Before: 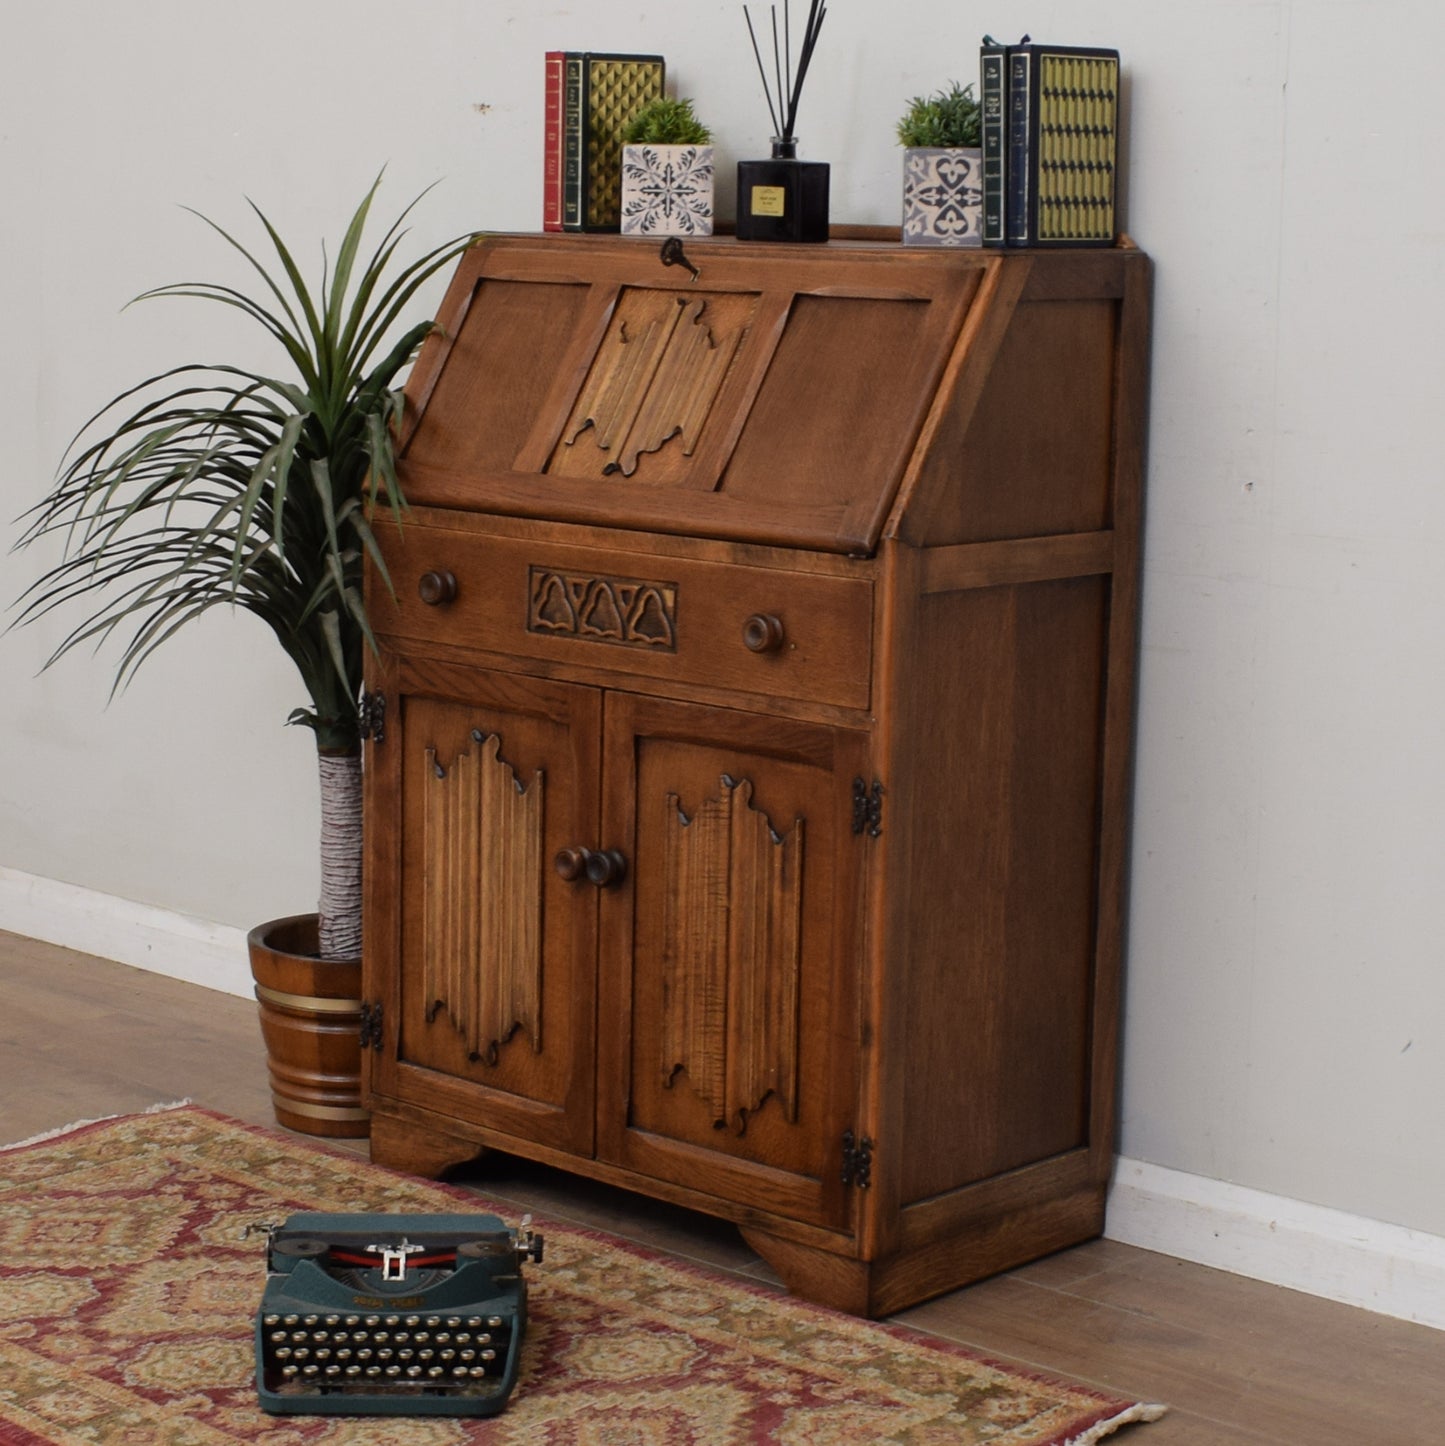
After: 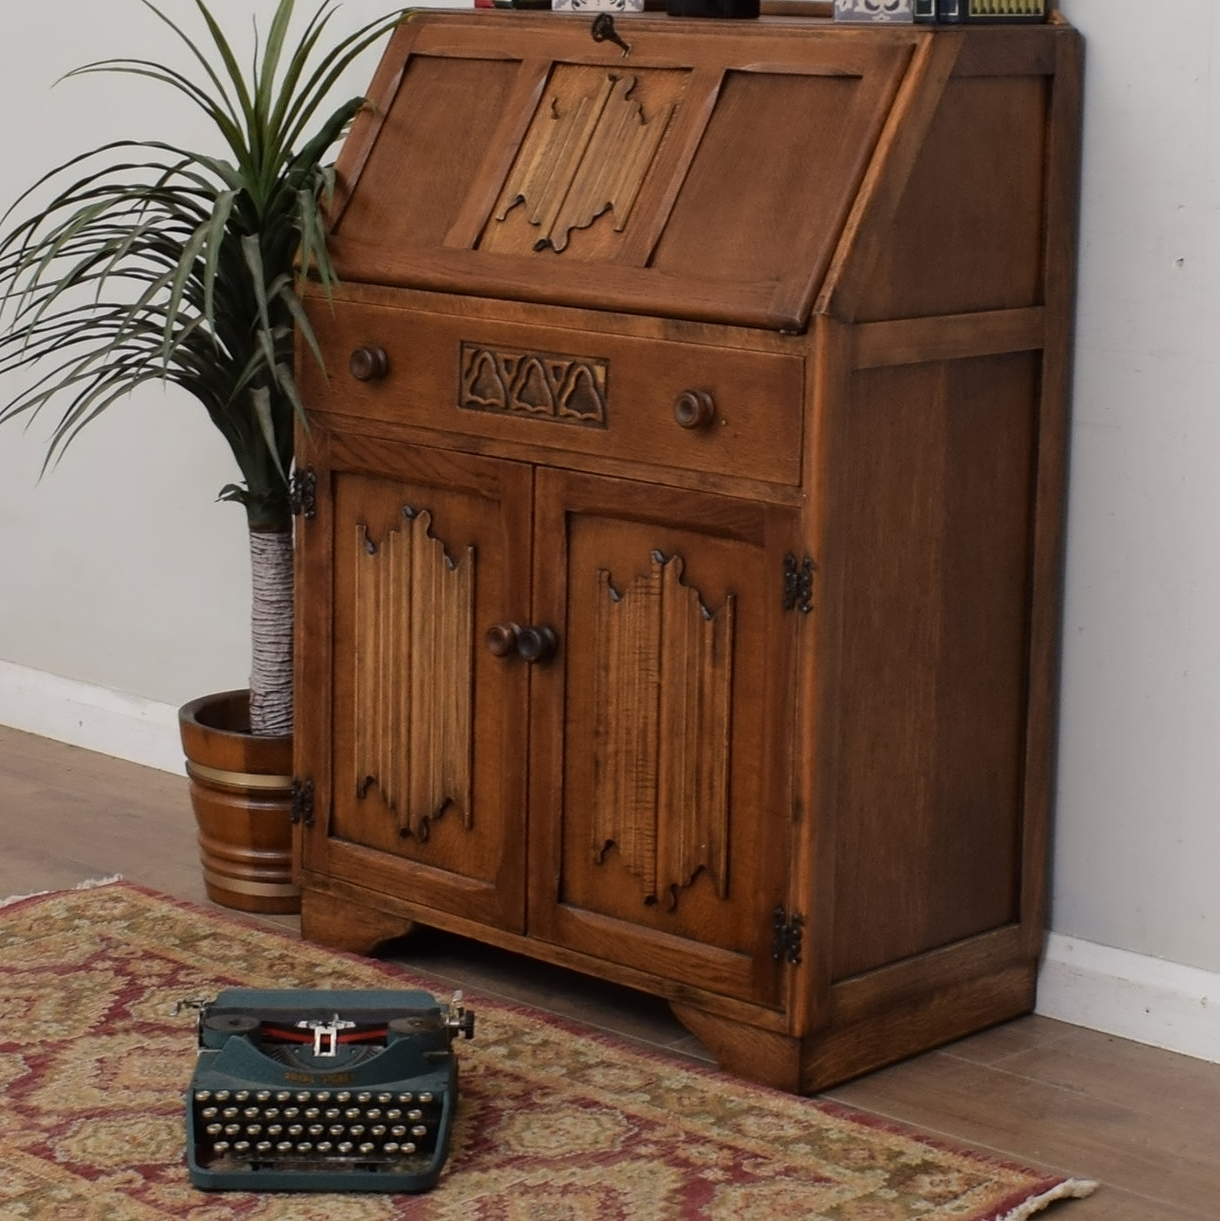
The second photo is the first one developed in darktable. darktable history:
crop and rotate: left 4.842%, top 15.51%, right 10.668%
contrast equalizer: y [[0.5 ×4, 0.524, 0.59], [0.5 ×6], [0.5 ×6], [0, 0, 0, 0.01, 0.045, 0.012], [0, 0, 0, 0.044, 0.195, 0.131]]
